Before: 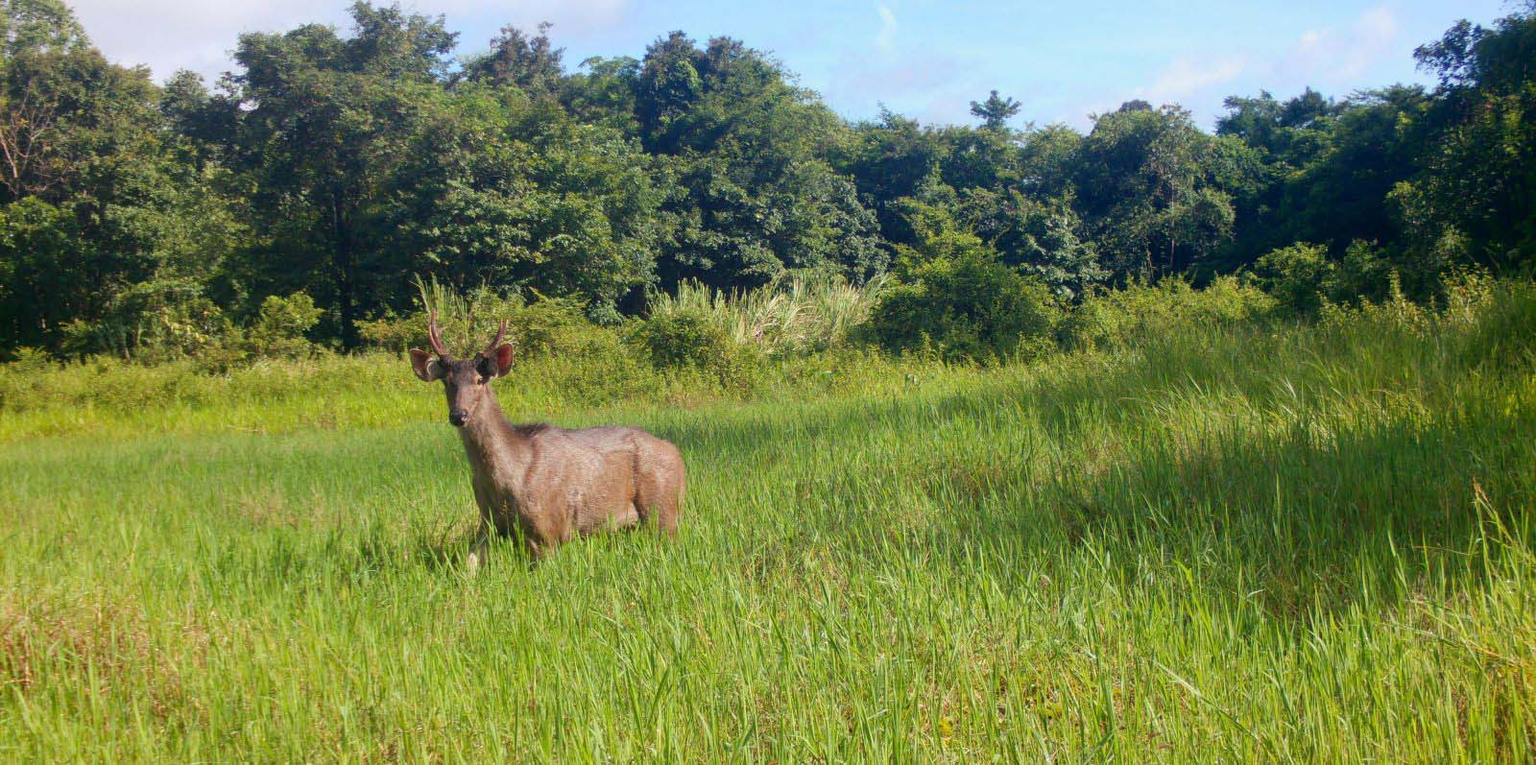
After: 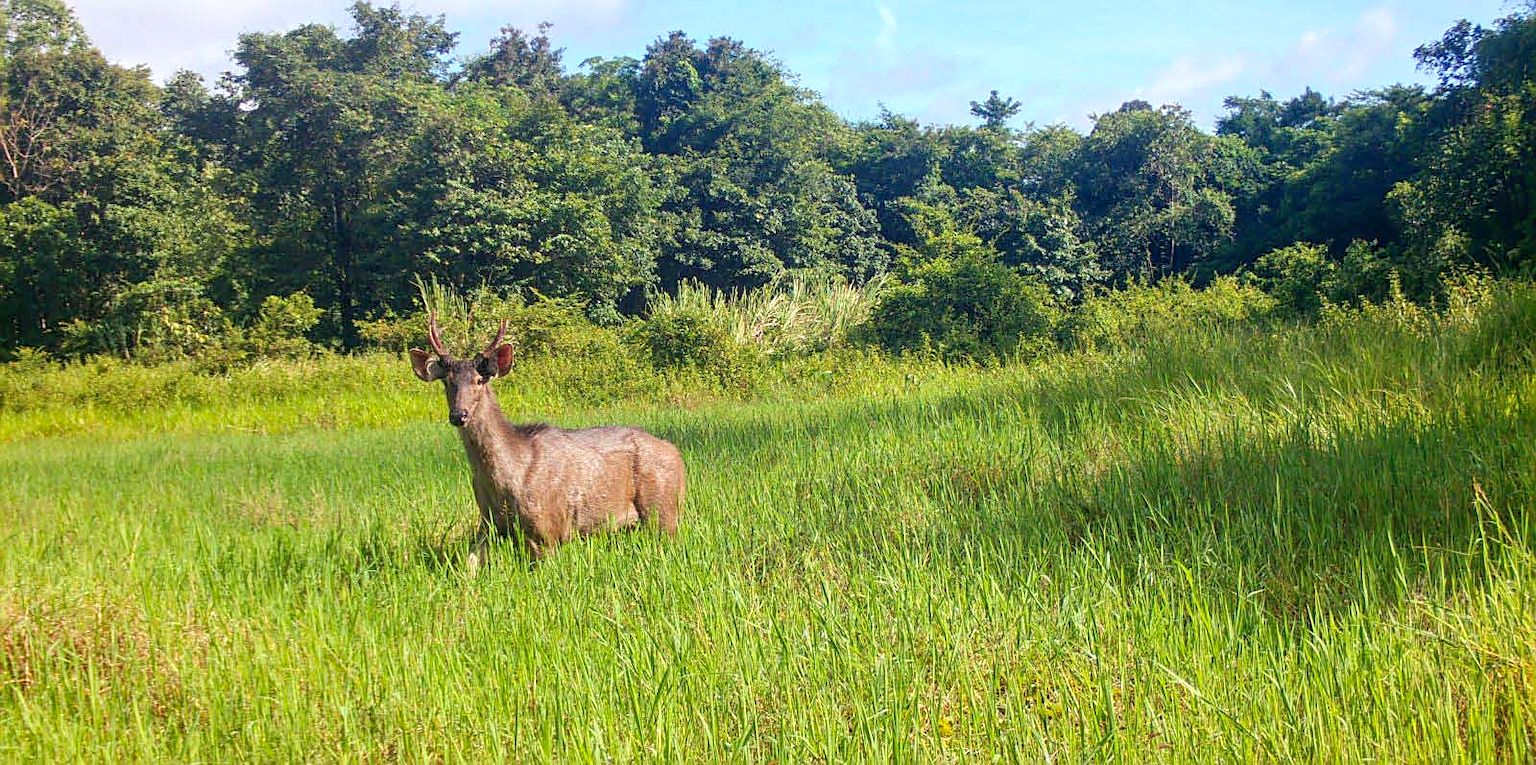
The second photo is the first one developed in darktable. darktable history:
local contrast: on, module defaults
exposure: exposure 0.2 EV, compensate exposure bias true, compensate highlight preservation false
sharpen: amount 0.594
contrast brightness saturation: contrast 0.033, brightness 0.061, saturation 0.122
